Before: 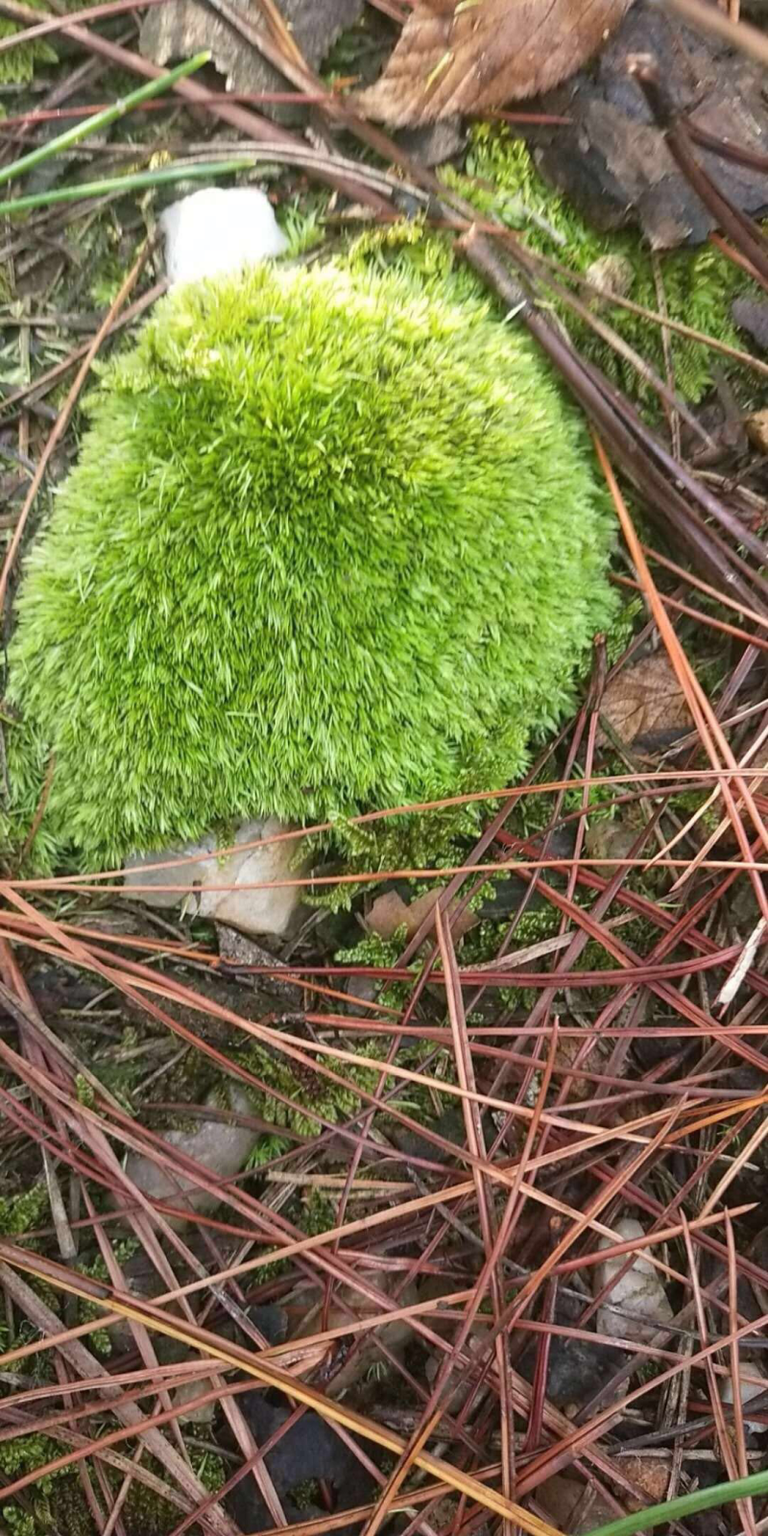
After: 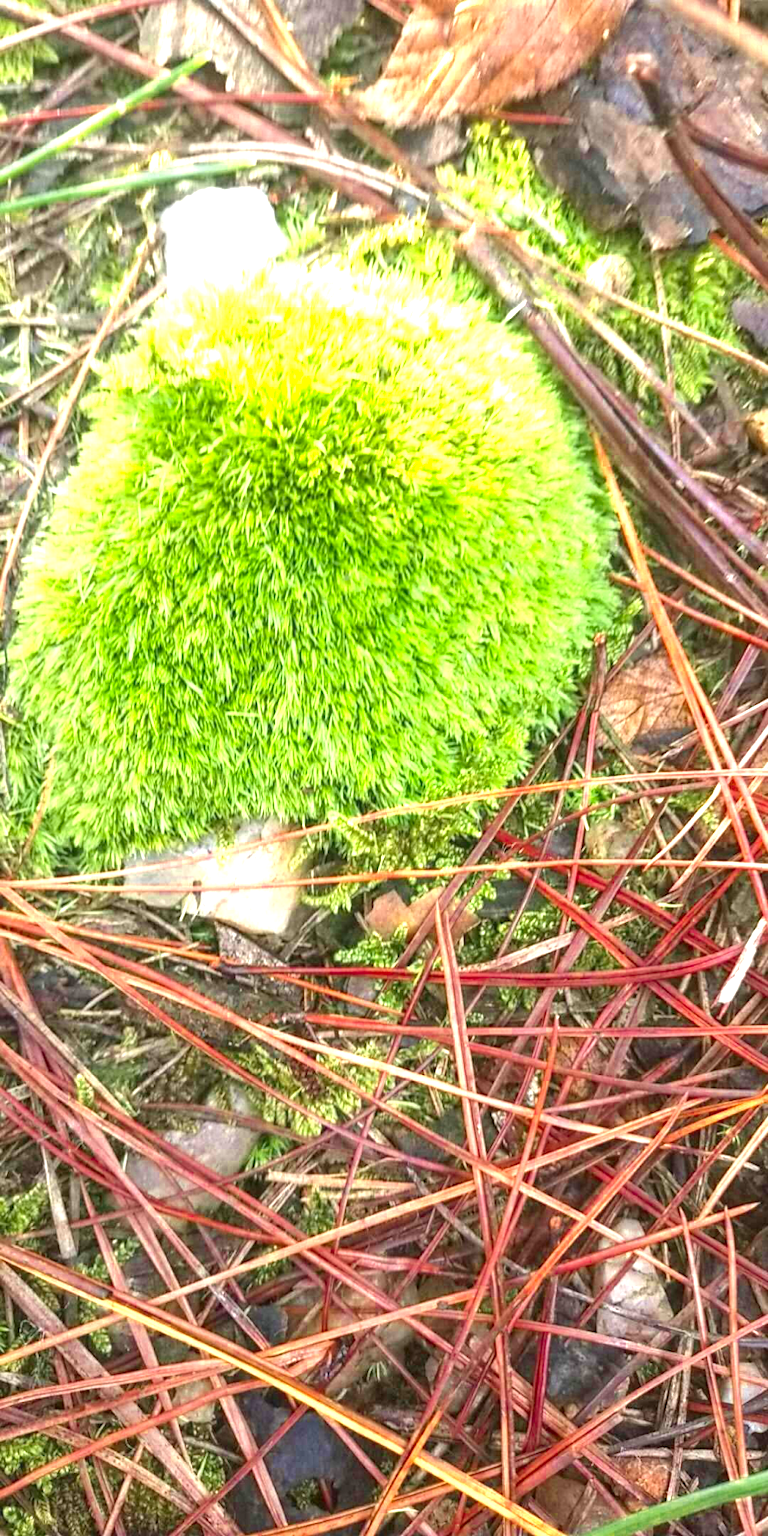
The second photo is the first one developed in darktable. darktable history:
exposure: black level correction 0, exposure 1.105 EV, compensate highlight preservation false
color zones: curves: ch0 [(0.004, 0.305) (0.261, 0.623) (0.389, 0.399) (0.708, 0.571) (0.947, 0.34)]; ch1 [(0.025, 0.645) (0.229, 0.584) (0.326, 0.551) (0.484, 0.262) (0.757, 0.643)]
contrast brightness saturation: contrast 0.028, brightness 0.069, saturation 0.132
local contrast: on, module defaults
